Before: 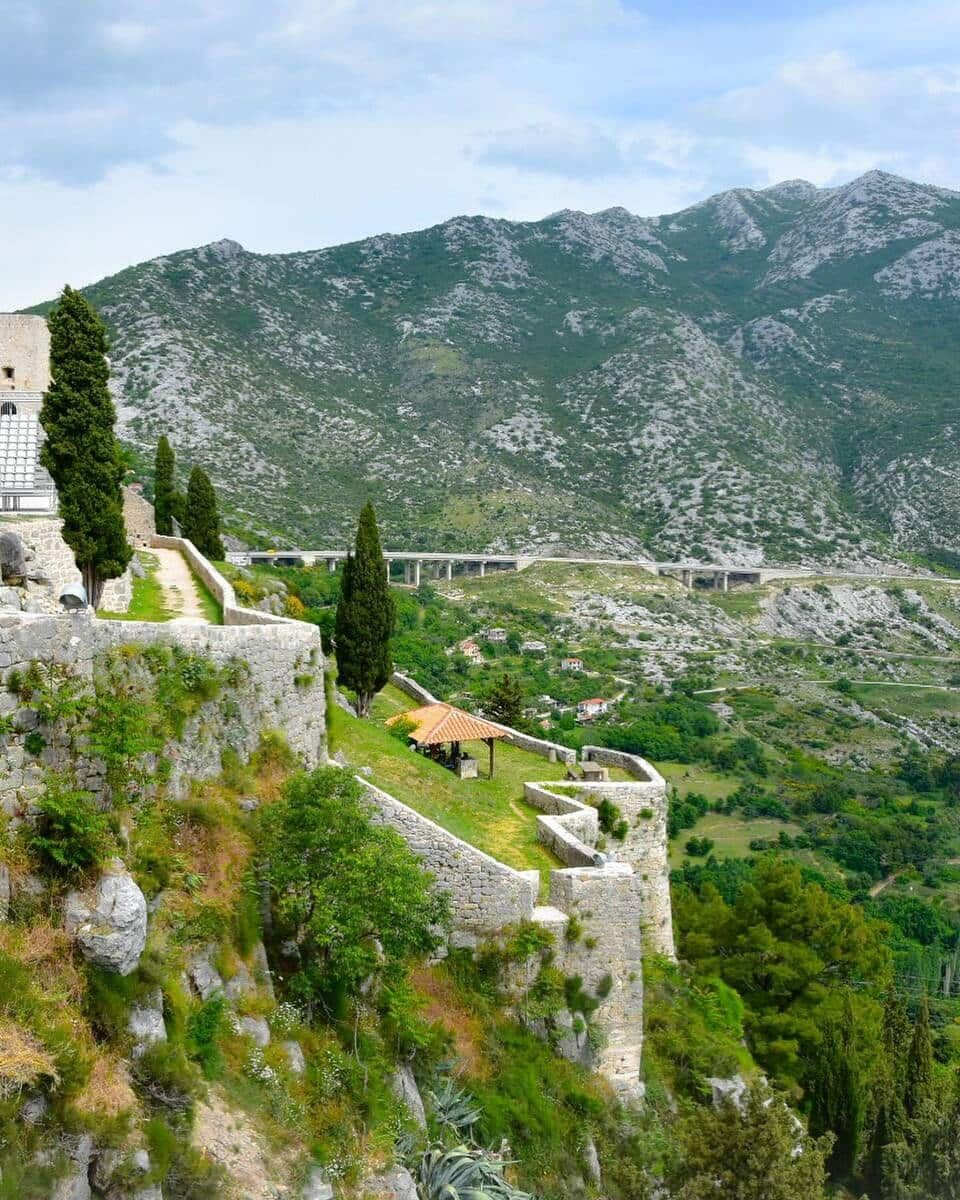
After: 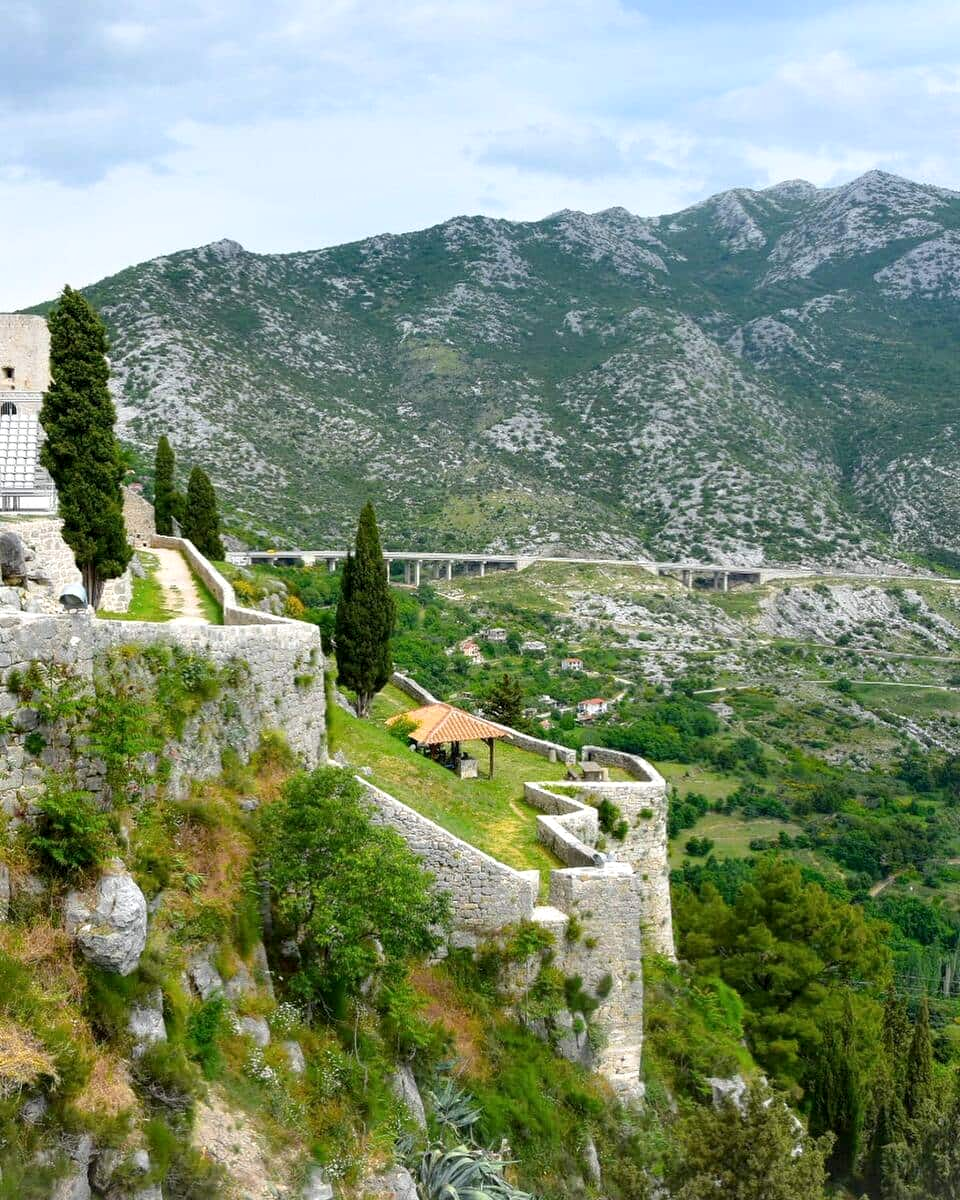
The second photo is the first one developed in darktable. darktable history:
local contrast: highlights 102%, shadows 102%, detail 119%, midtone range 0.2
shadows and highlights: shadows -1.85, highlights 39.4
